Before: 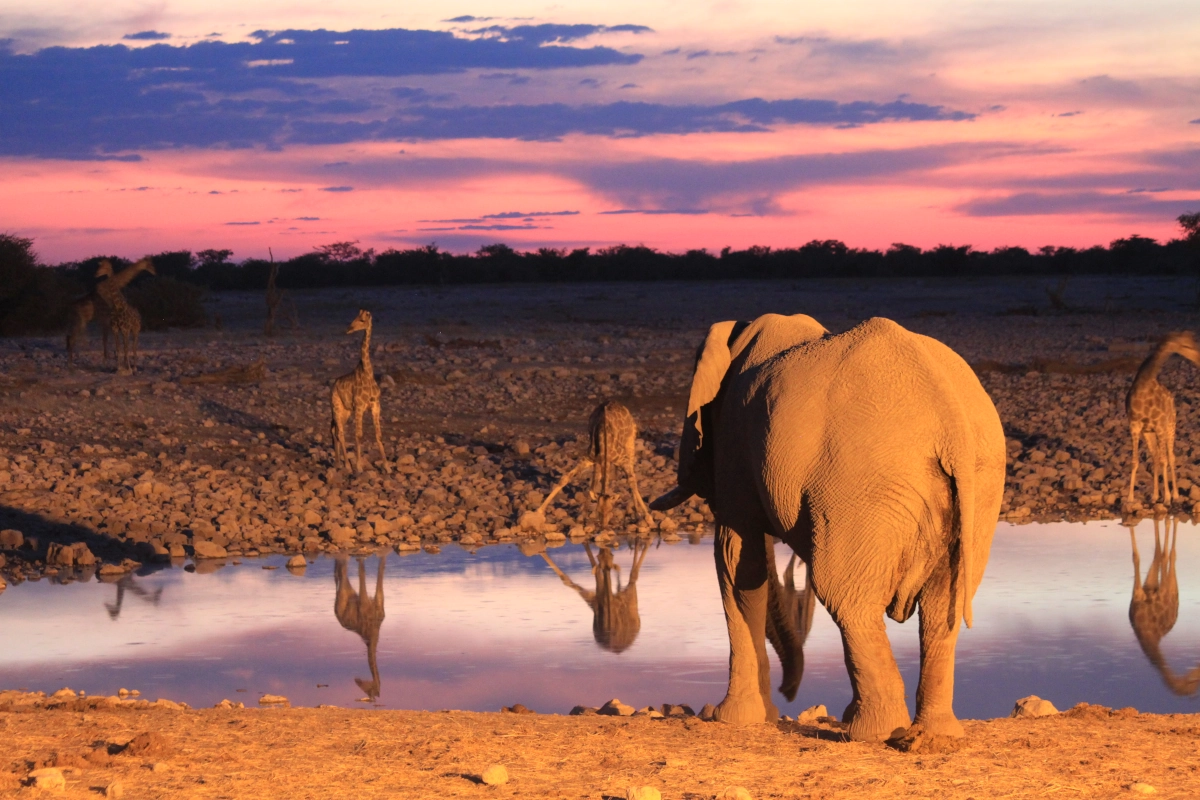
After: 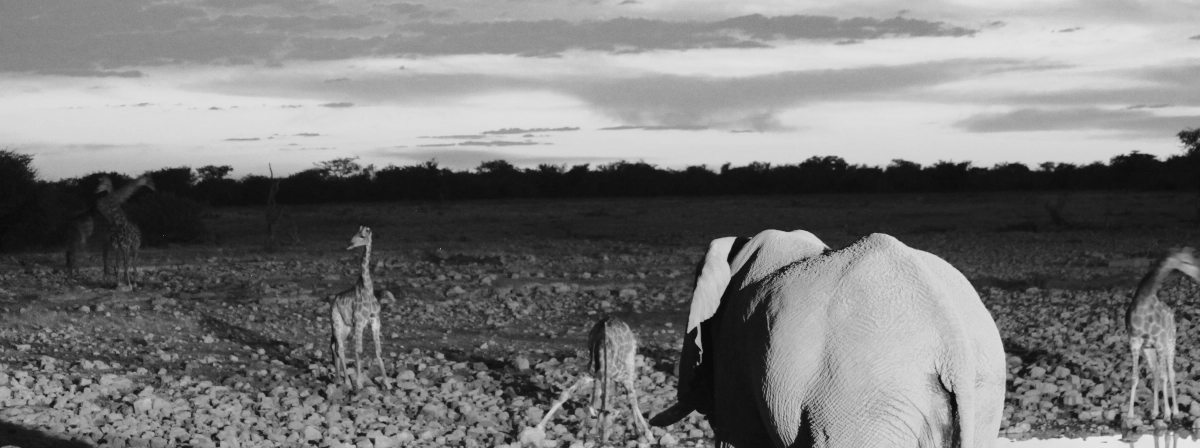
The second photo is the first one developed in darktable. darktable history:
crop and rotate: top 10.605%, bottom 33.274%
contrast brightness saturation: contrast 0.04, saturation 0.16
shadows and highlights: radius 133.83, soften with gaussian
color calibration: output gray [0.31, 0.36, 0.33, 0], gray › normalize channels true, illuminant same as pipeline (D50), adaptation XYZ, x 0.346, y 0.359, gamut compression 0
base curve: curves: ch0 [(0, 0) (0.028, 0.03) (0.121, 0.232) (0.46, 0.748) (0.859, 0.968) (1, 1)], preserve colors none
color balance rgb: linear chroma grading › shadows -8%, linear chroma grading › global chroma 10%, perceptual saturation grading › global saturation 2%, perceptual saturation grading › highlights -2%, perceptual saturation grading › mid-tones 4%, perceptual saturation grading › shadows 8%, perceptual brilliance grading › global brilliance 2%, perceptual brilliance grading › highlights -4%, global vibrance 16%, saturation formula JzAzBz (2021)
